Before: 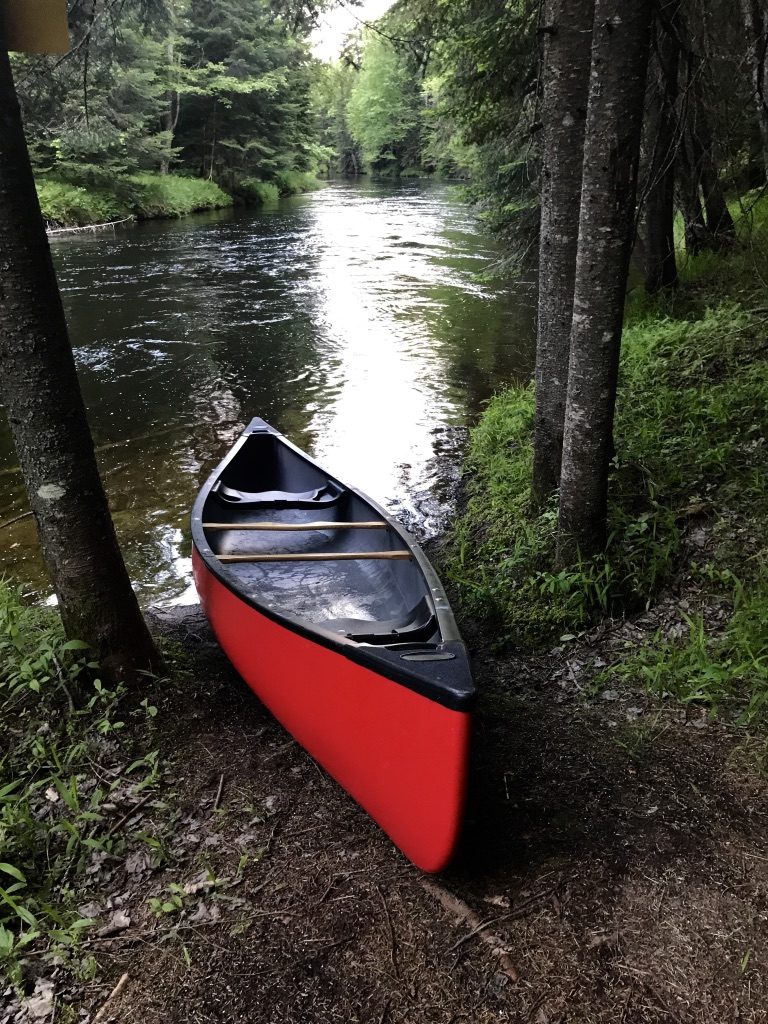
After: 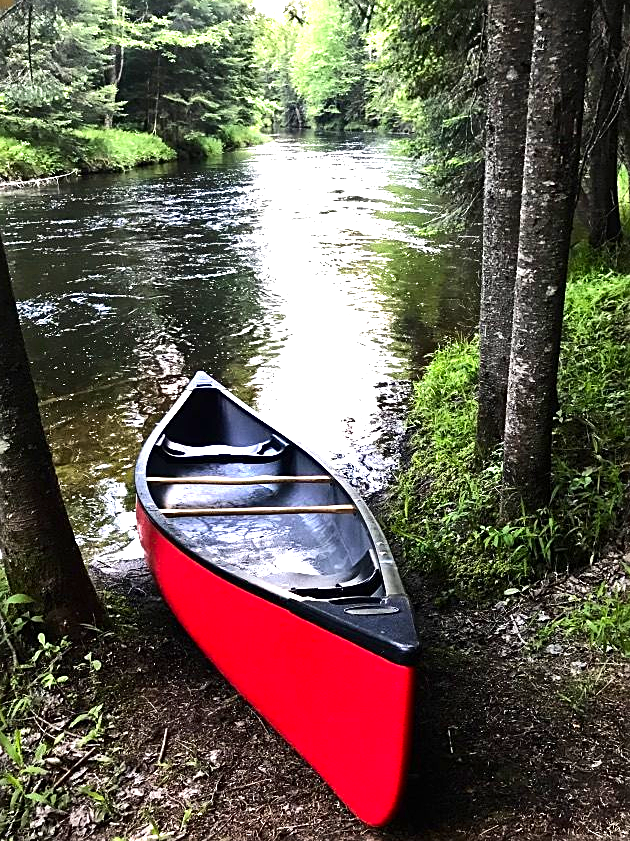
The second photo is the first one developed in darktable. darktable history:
sharpen: on, module defaults
tone equalizer: -8 EV -0.409 EV, -7 EV -0.405 EV, -6 EV -0.339 EV, -5 EV -0.202 EV, -3 EV 0.196 EV, -2 EV 0.338 EV, -1 EV 0.388 EV, +0 EV 0.412 EV, edges refinement/feathering 500, mask exposure compensation -1.57 EV, preserve details no
contrast brightness saturation: contrast 0.093, saturation 0.271
exposure: black level correction 0, exposure 1.105 EV, compensate highlight preservation false
shadows and highlights: shadows 37.37, highlights -27.96, soften with gaussian
crop and rotate: left 7.349%, top 4.545%, right 10.518%, bottom 13.267%
